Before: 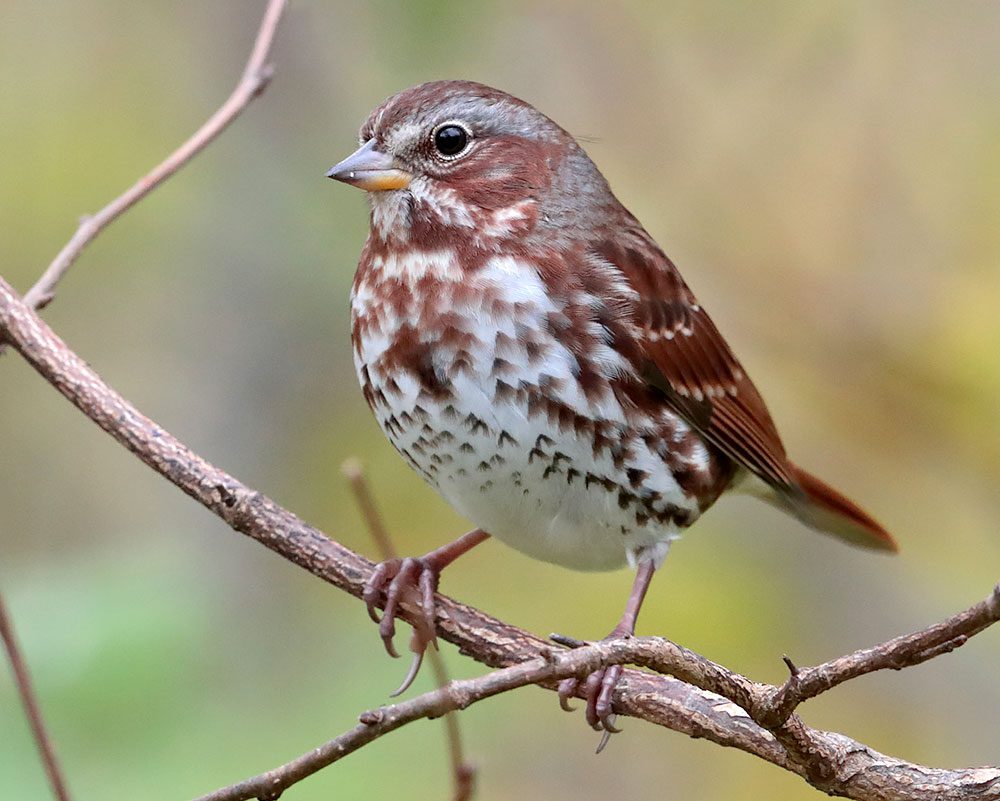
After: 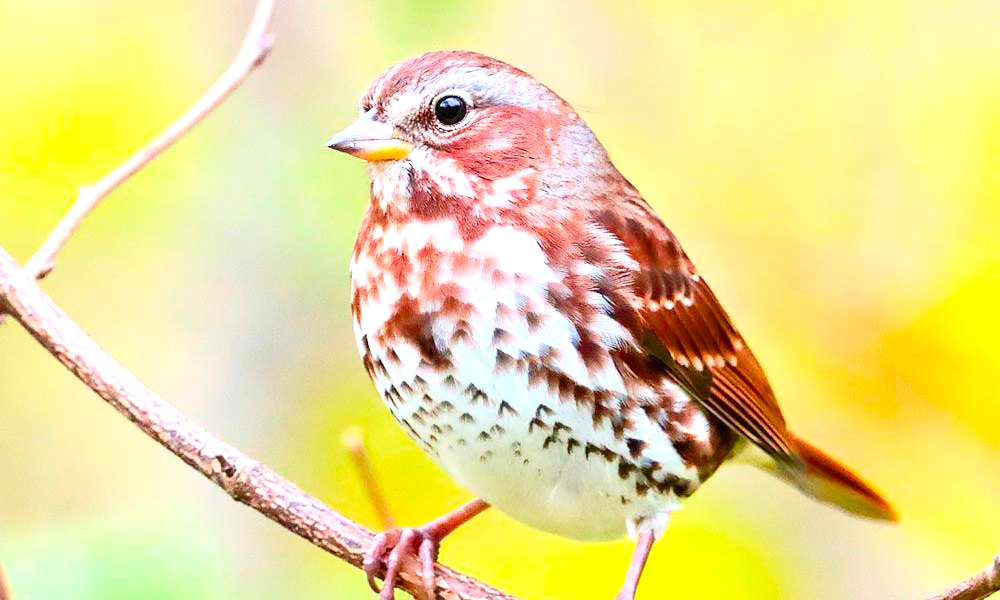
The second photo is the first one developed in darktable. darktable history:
color balance rgb: linear chroma grading › global chroma 15%, perceptual saturation grading › global saturation 30%
exposure: black level correction 0, exposure 1.2 EV, compensate exposure bias true, compensate highlight preservation false
contrast brightness saturation: contrast 0.2, brightness 0.16, saturation 0.22
crop: top 3.857%, bottom 21.132%
